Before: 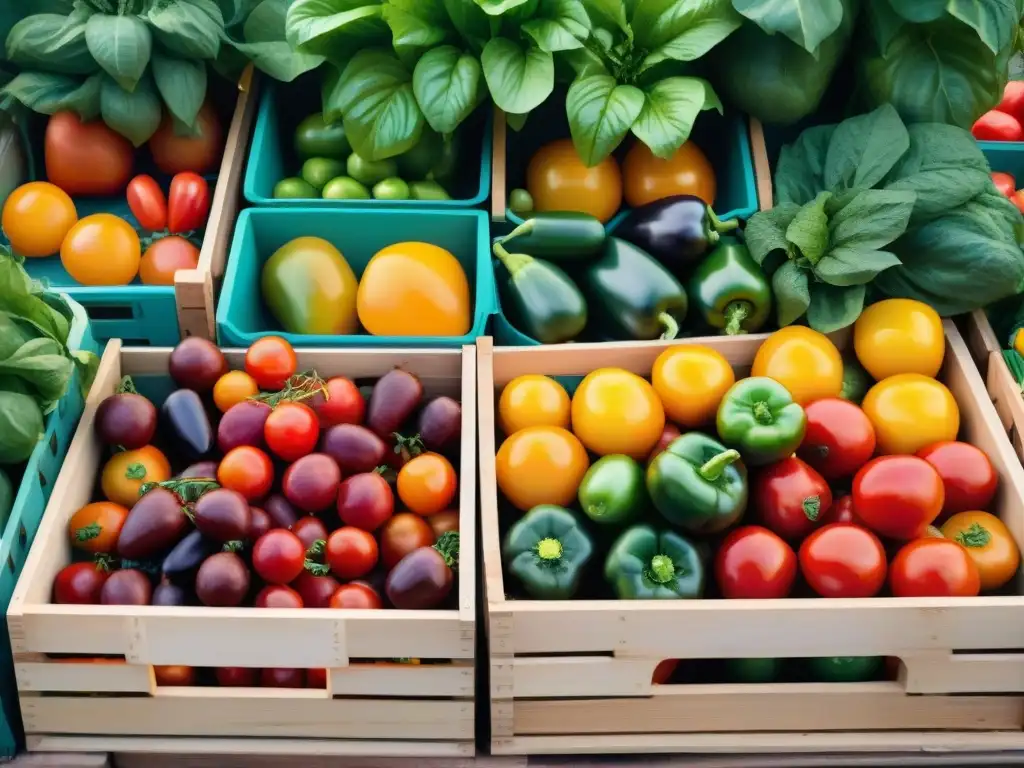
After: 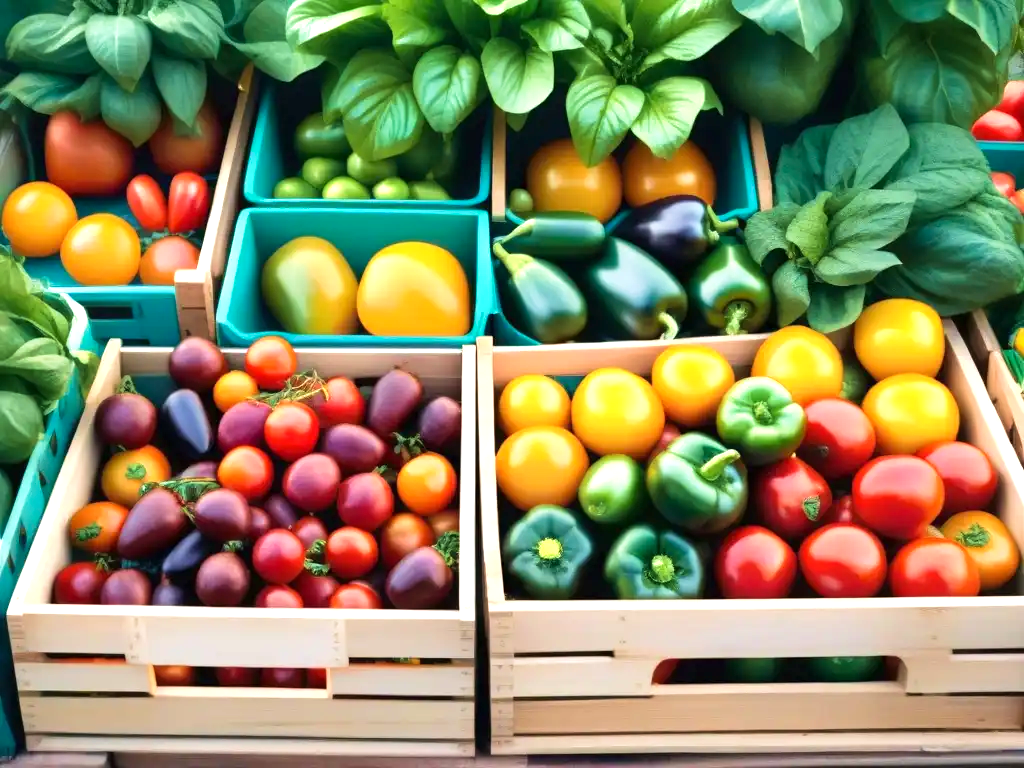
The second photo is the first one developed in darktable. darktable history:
exposure: exposure 0.662 EV, compensate exposure bias true, compensate highlight preservation false
velvia: on, module defaults
